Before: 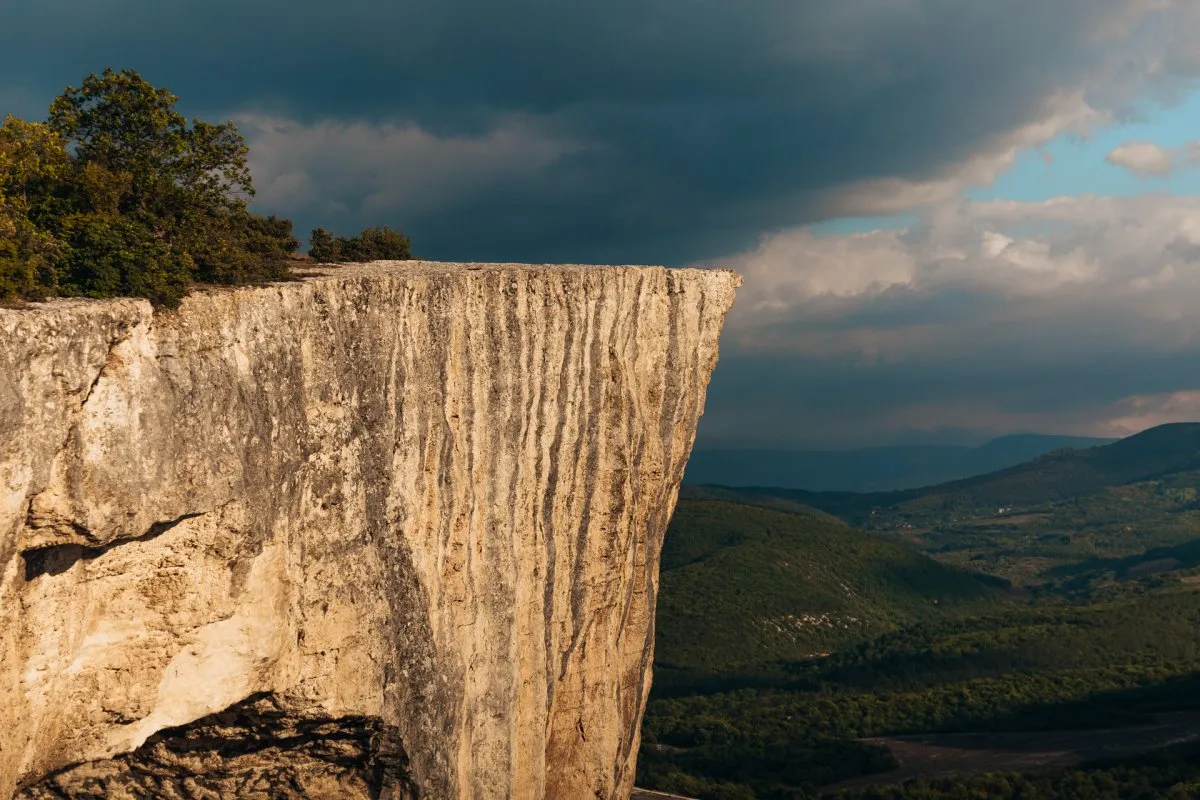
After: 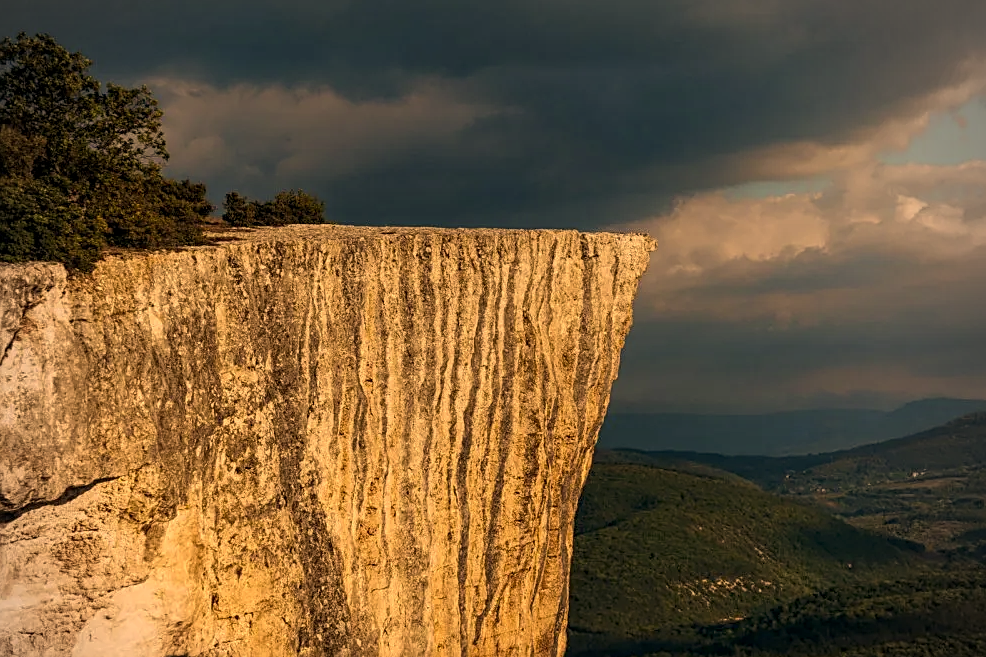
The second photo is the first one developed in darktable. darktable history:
crop and rotate: left 7.196%, top 4.574%, right 10.605%, bottom 13.178%
sharpen: on, module defaults
color correction: highlights a* 15, highlights b* 31.55
white balance: emerald 1
vignetting: on, module defaults
graduated density: on, module defaults
local contrast: detail 130%
